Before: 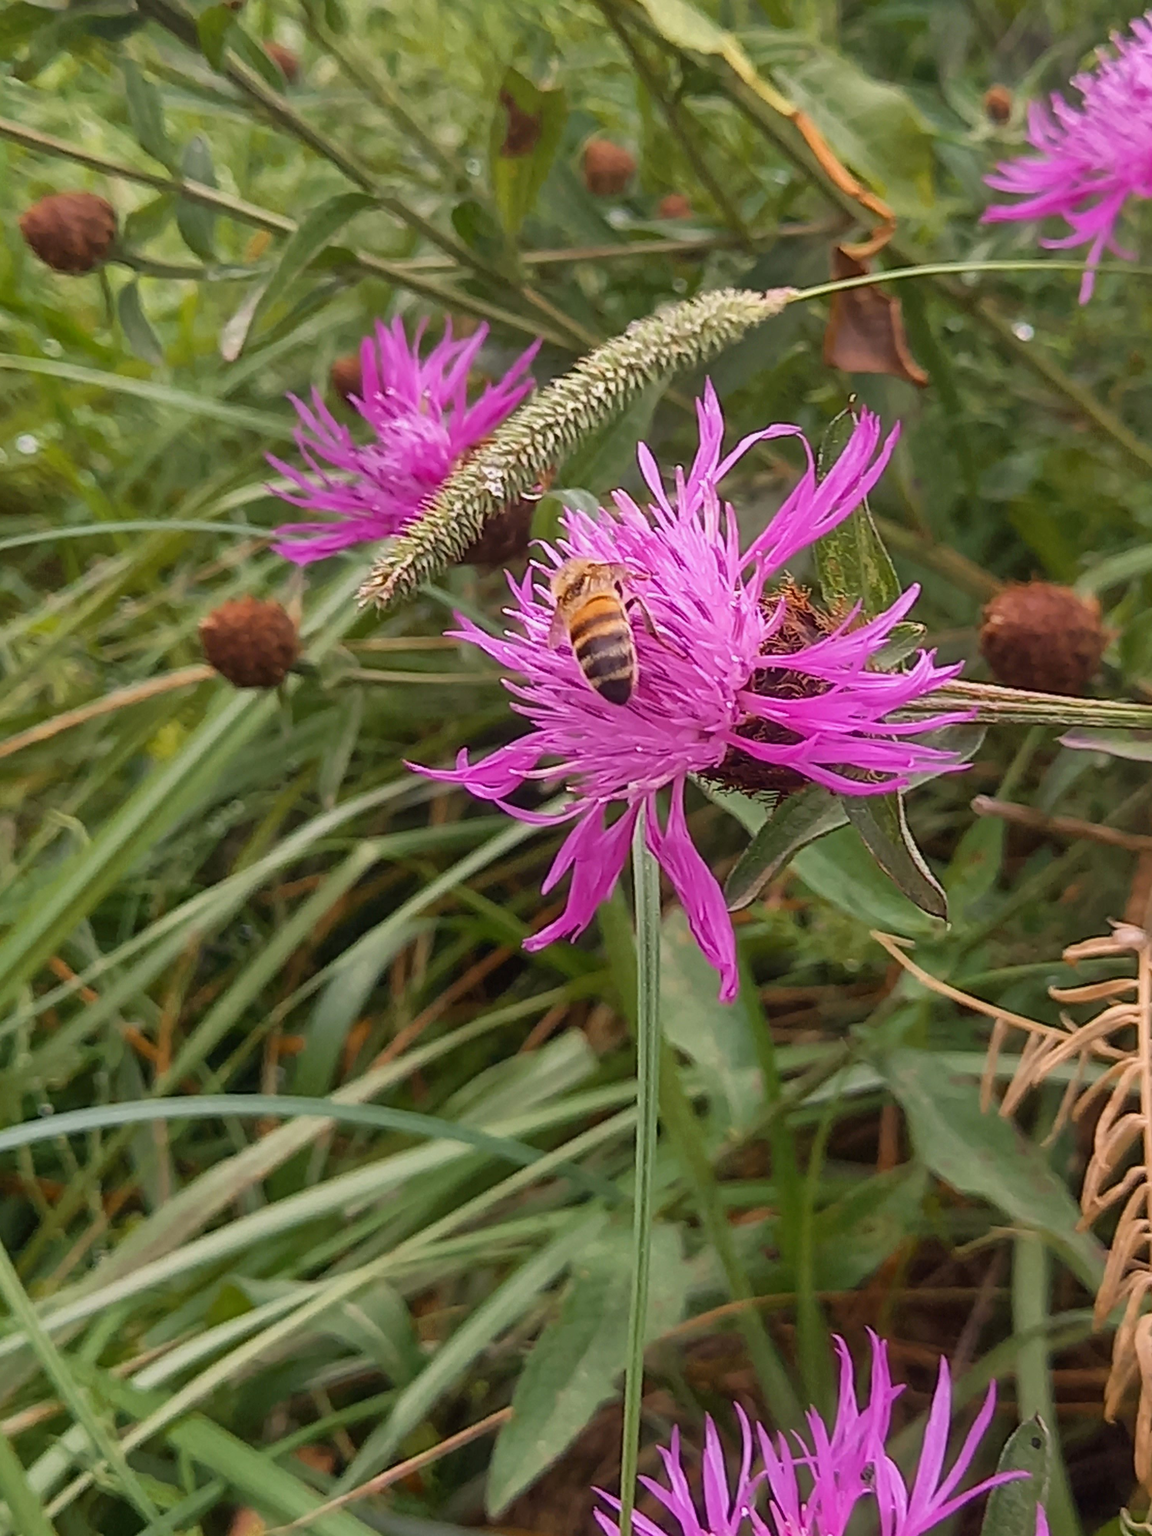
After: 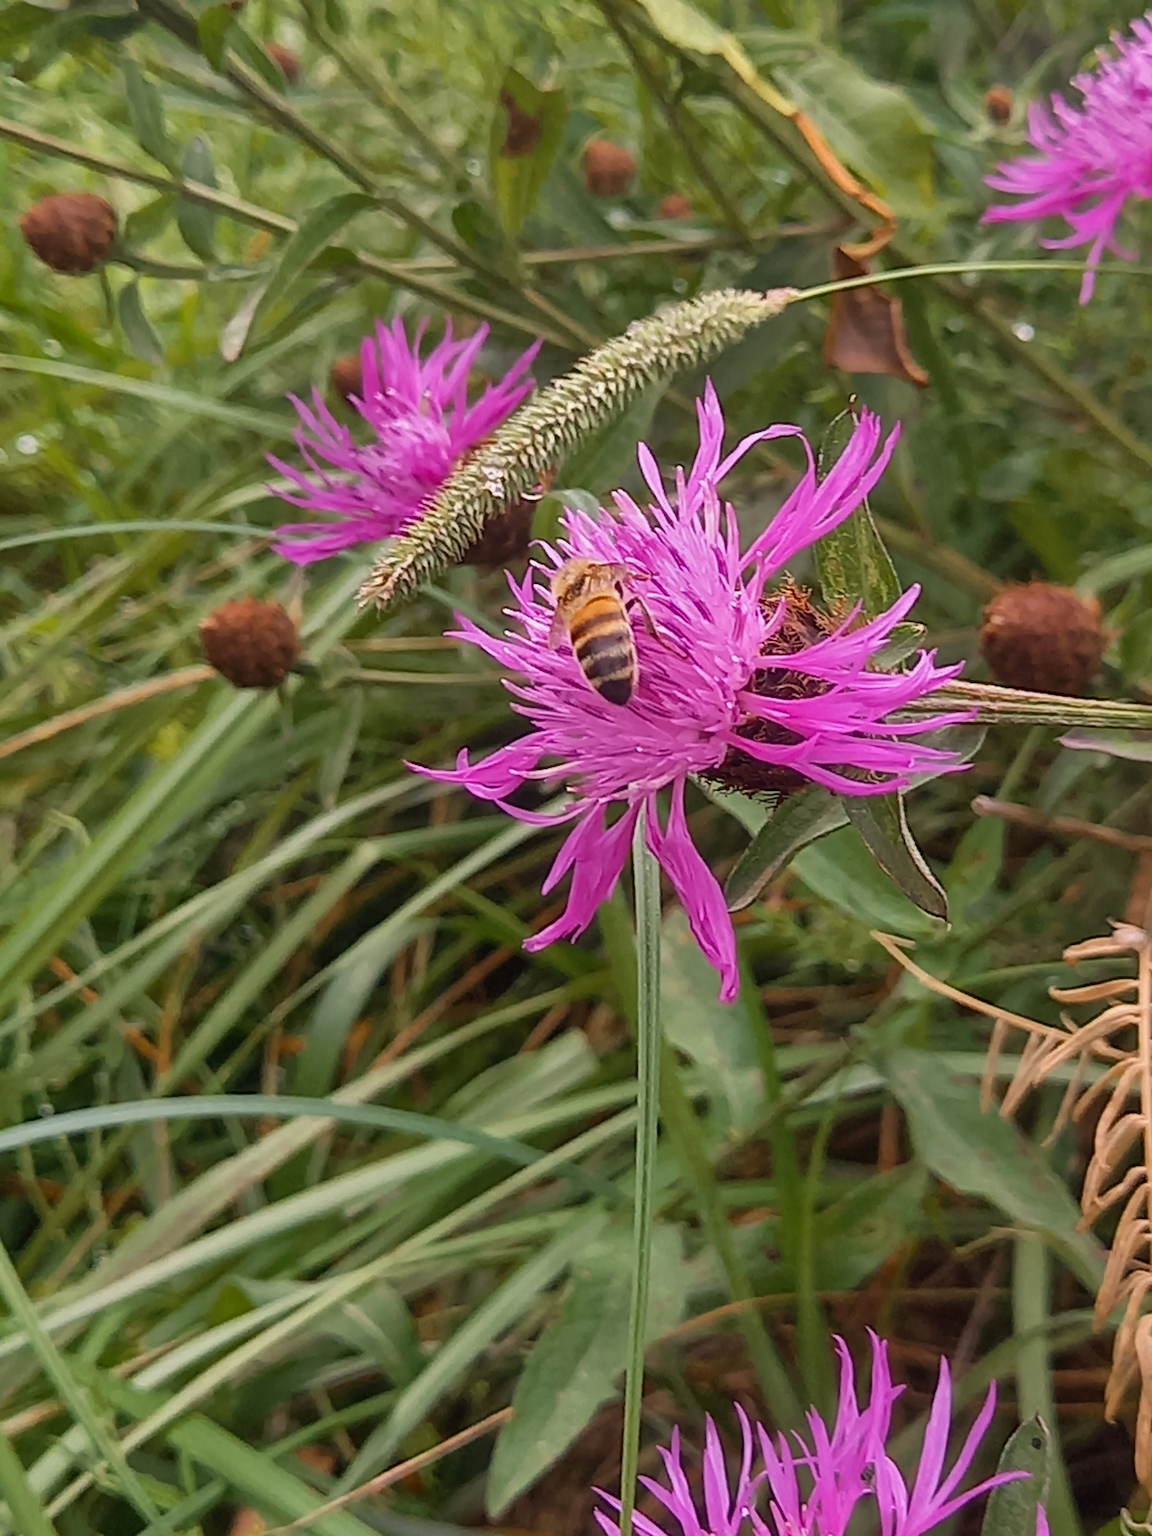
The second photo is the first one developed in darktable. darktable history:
shadows and highlights: shadows 21.02, highlights -80.9, soften with gaussian
